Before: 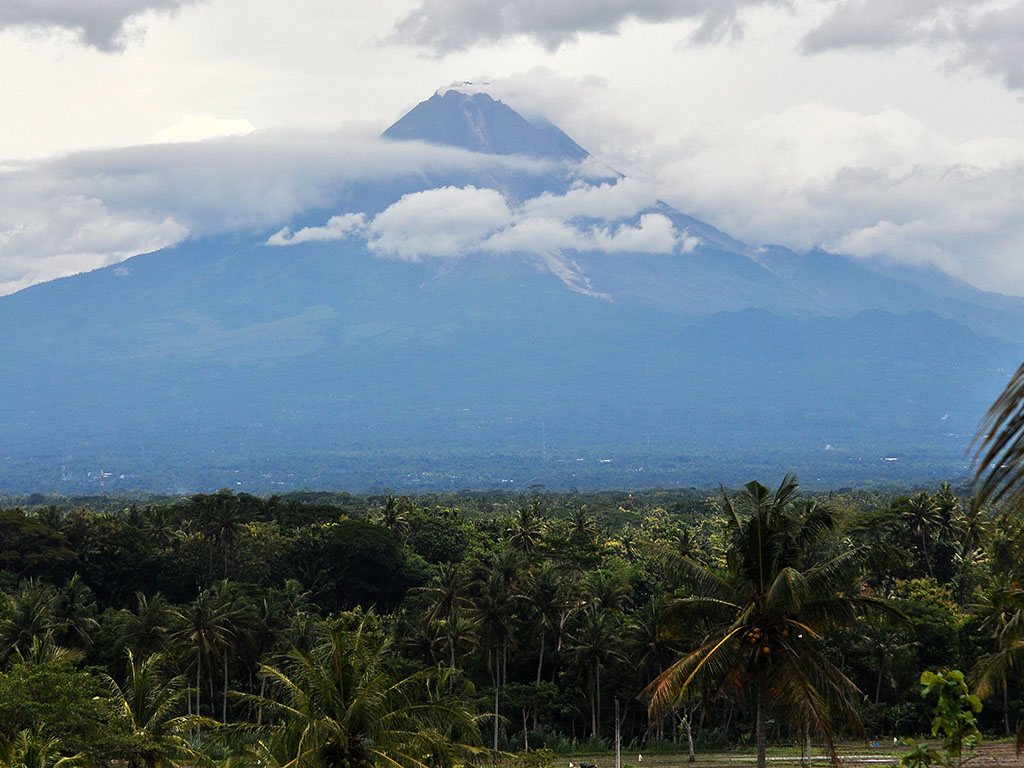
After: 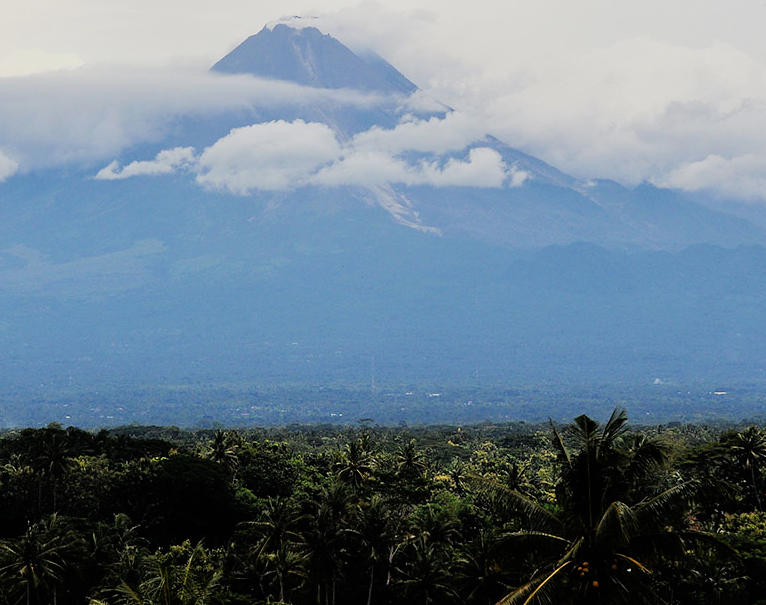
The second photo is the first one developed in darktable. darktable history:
filmic rgb: black relative exposure -7.75 EV, white relative exposure 4.4 EV, threshold 3 EV, hardness 3.76, latitude 50%, contrast 1.1, color science v5 (2021), contrast in shadows safe, contrast in highlights safe, enable highlight reconstruction true
crop: left 16.768%, top 8.653%, right 8.362%, bottom 12.485%
